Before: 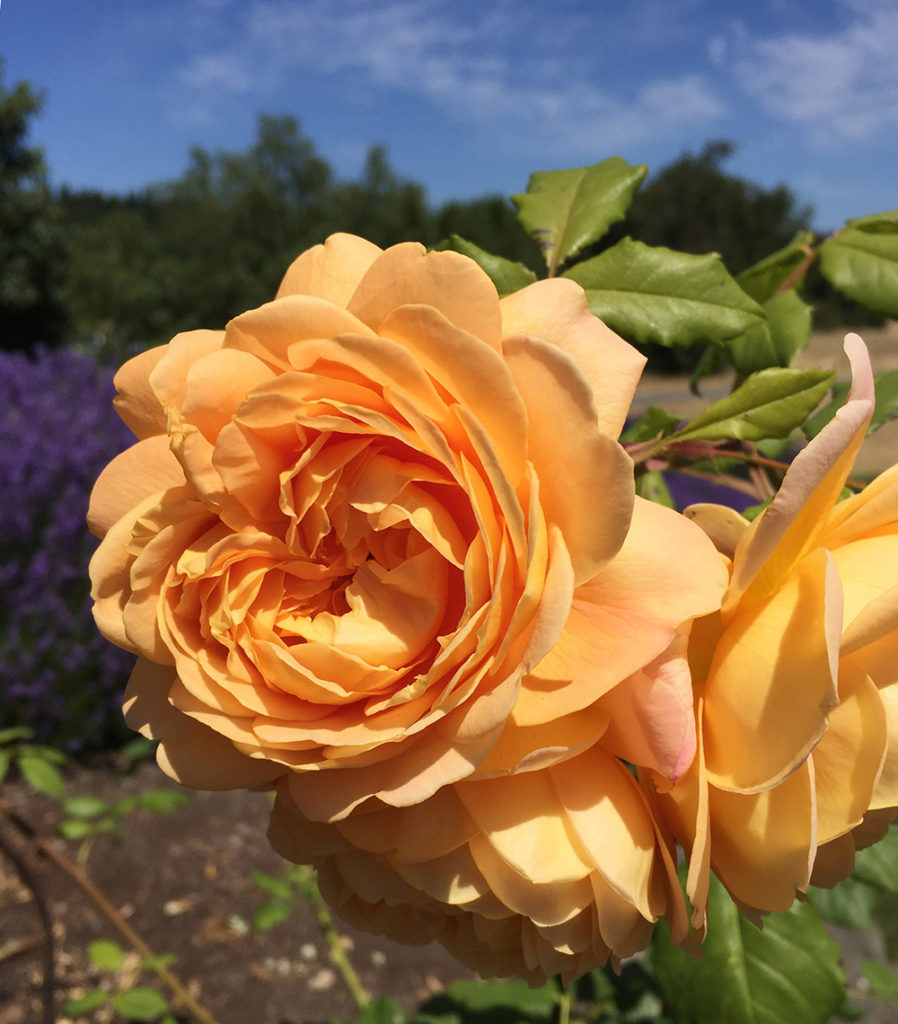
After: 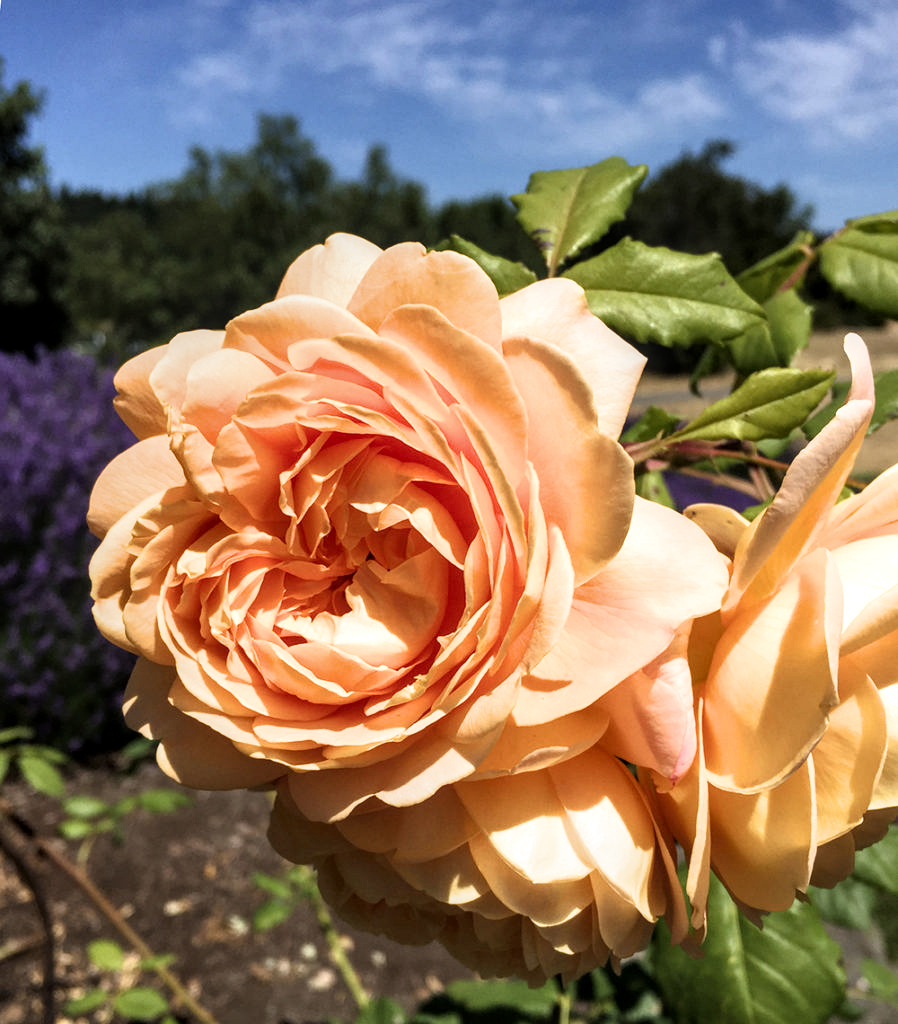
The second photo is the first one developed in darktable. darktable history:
filmic rgb: white relative exposure 2.34 EV, hardness 6.59
local contrast: on, module defaults
exposure: exposure 0.258 EV
white balance: red 0.978, blue 0.999
